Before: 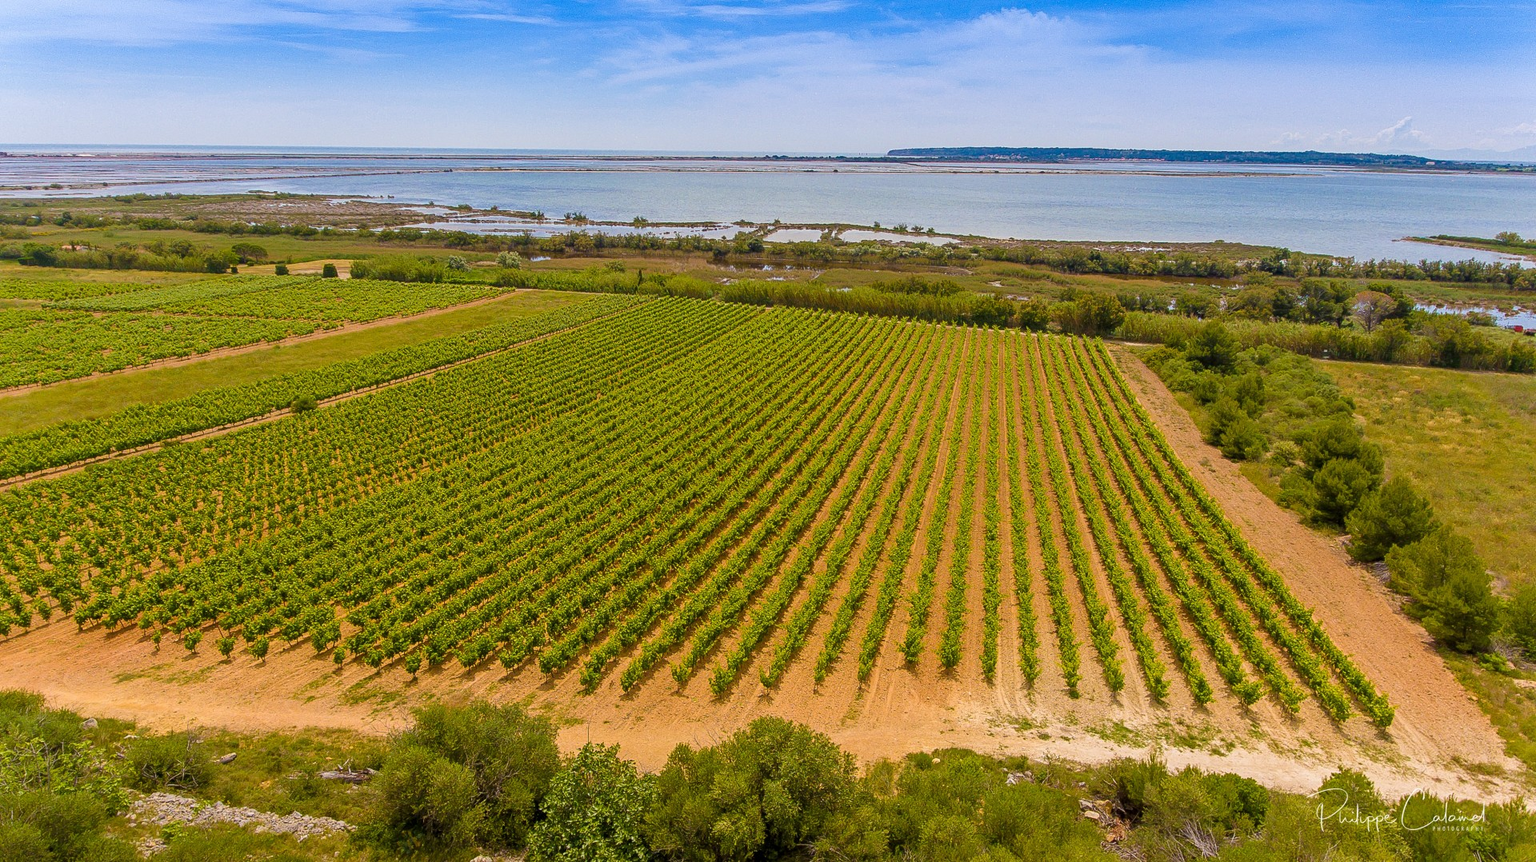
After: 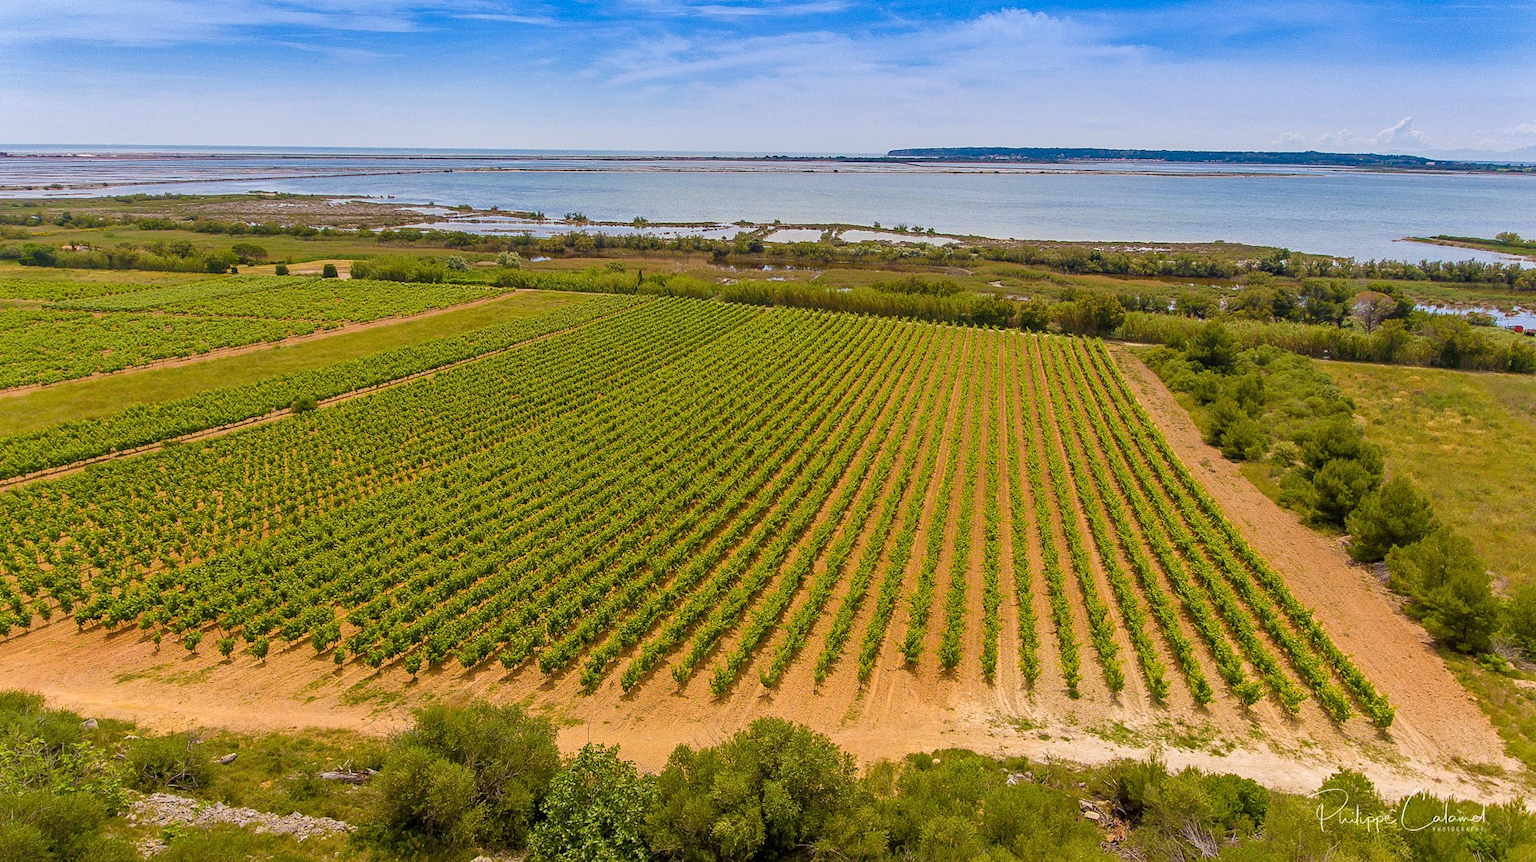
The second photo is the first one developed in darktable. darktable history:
shadows and highlights: shadows 11.46, white point adjustment 1.22, highlights color adjustment 73.35%, soften with gaussian
